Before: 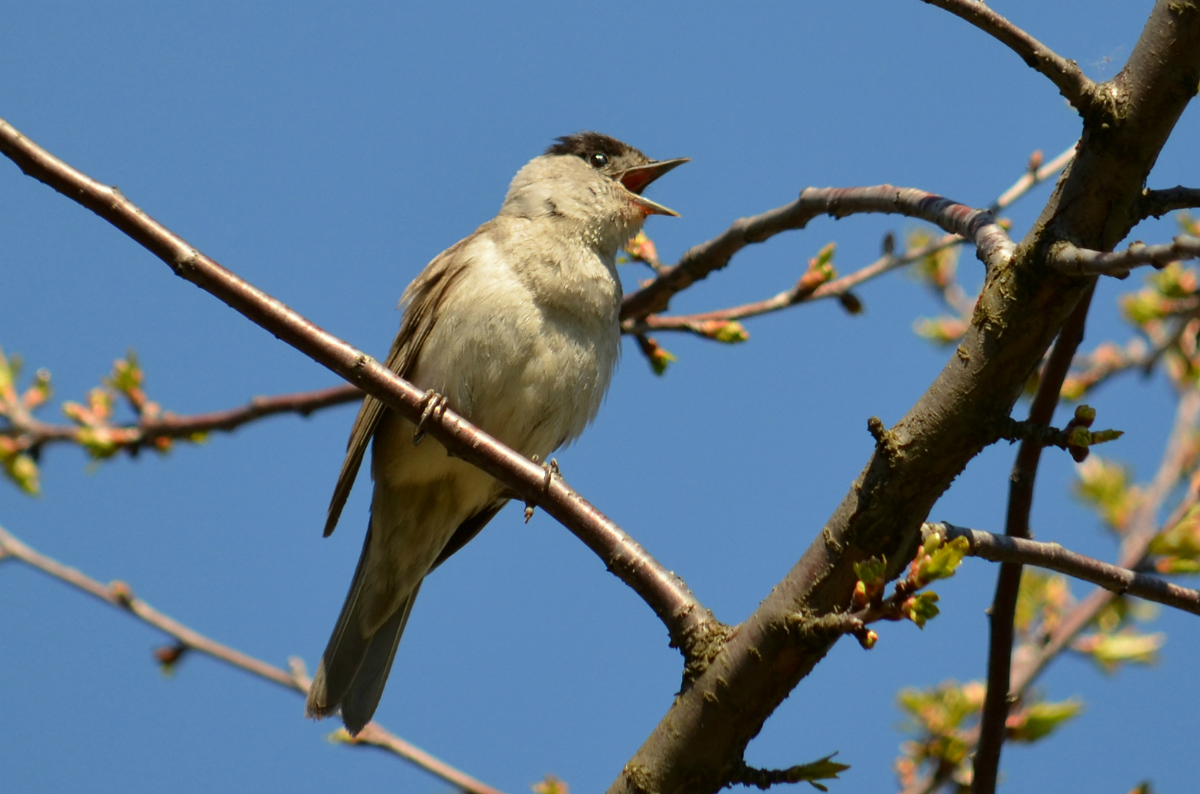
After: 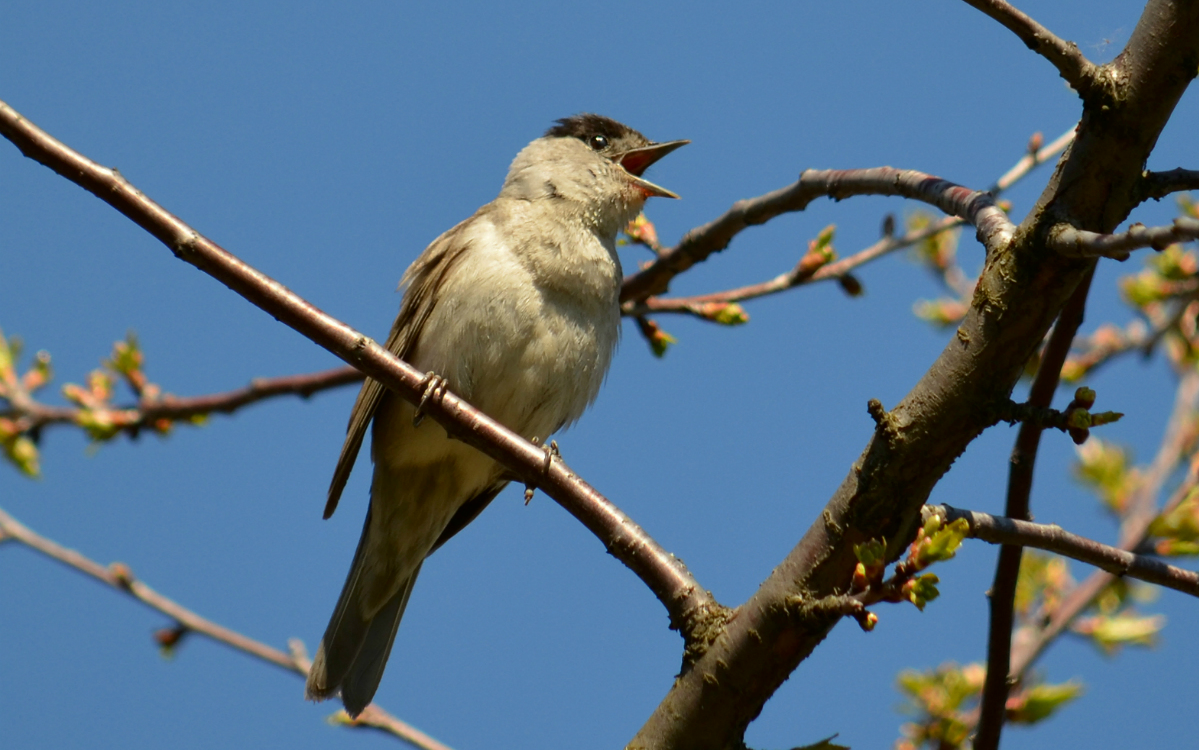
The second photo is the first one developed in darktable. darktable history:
crop and rotate: top 2.396%, bottom 3.144%
contrast brightness saturation: contrast 0.03, brightness -0.045
